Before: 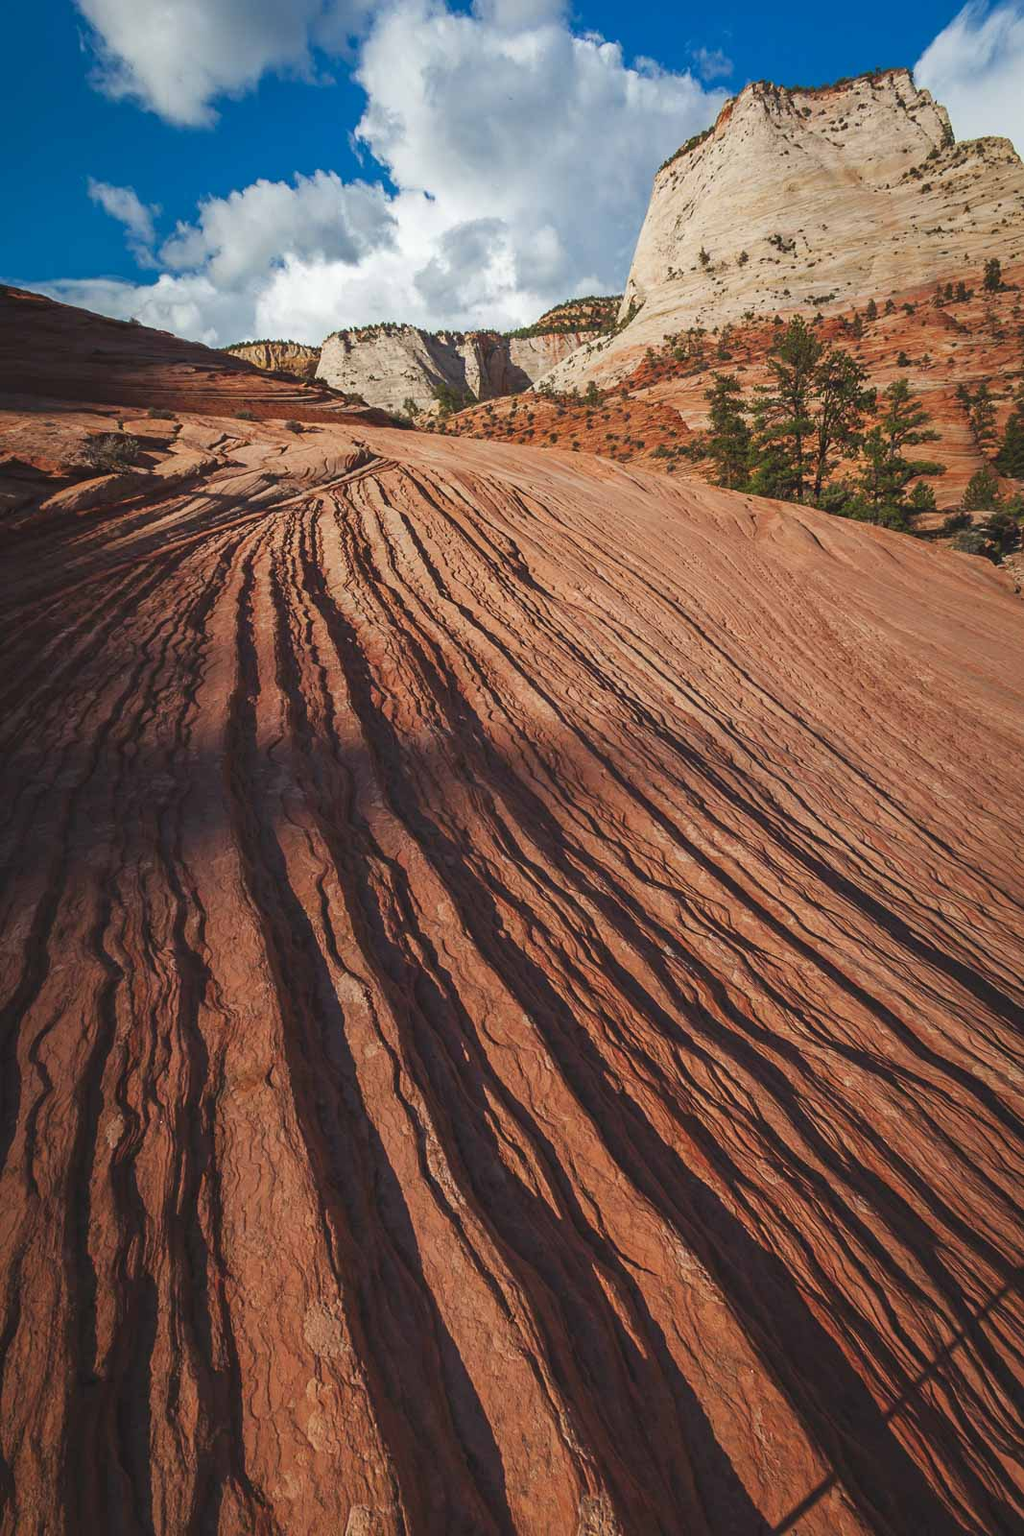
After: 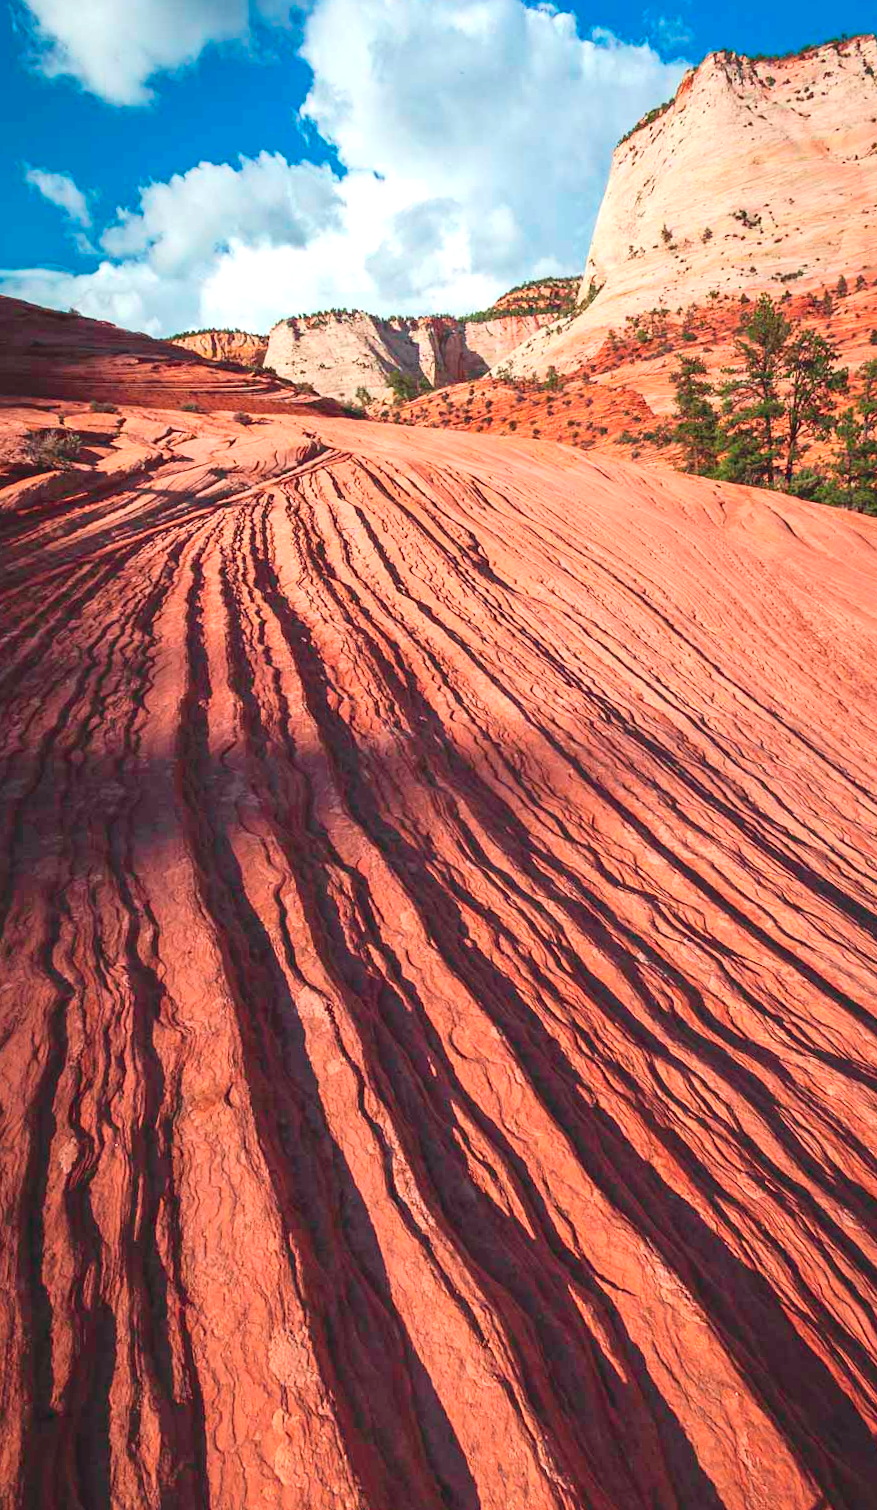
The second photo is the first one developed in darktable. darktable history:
crop and rotate: angle 1°, left 4.281%, top 0.642%, right 11.383%, bottom 2.486%
tone curve: curves: ch0 [(0, 0.025) (0.15, 0.143) (0.452, 0.486) (0.751, 0.788) (1, 0.961)]; ch1 [(0, 0) (0.416, 0.4) (0.476, 0.469) (0.497, 0.494) (0.546, 0.571) (0.566, 0.607) (0.62, 0.657) (1, 1)]; ch2 [(0, 0) (0.386, 0.397) (0.505, 0.498) (0.547, 0.546) (0.579, 0.58) (1, 1)], color space Lab, independent channels, preserve colors none
exposure: black level correction 0, exposure 0.7 EV, compensate exposure bias true, compensate highlight preservation false
